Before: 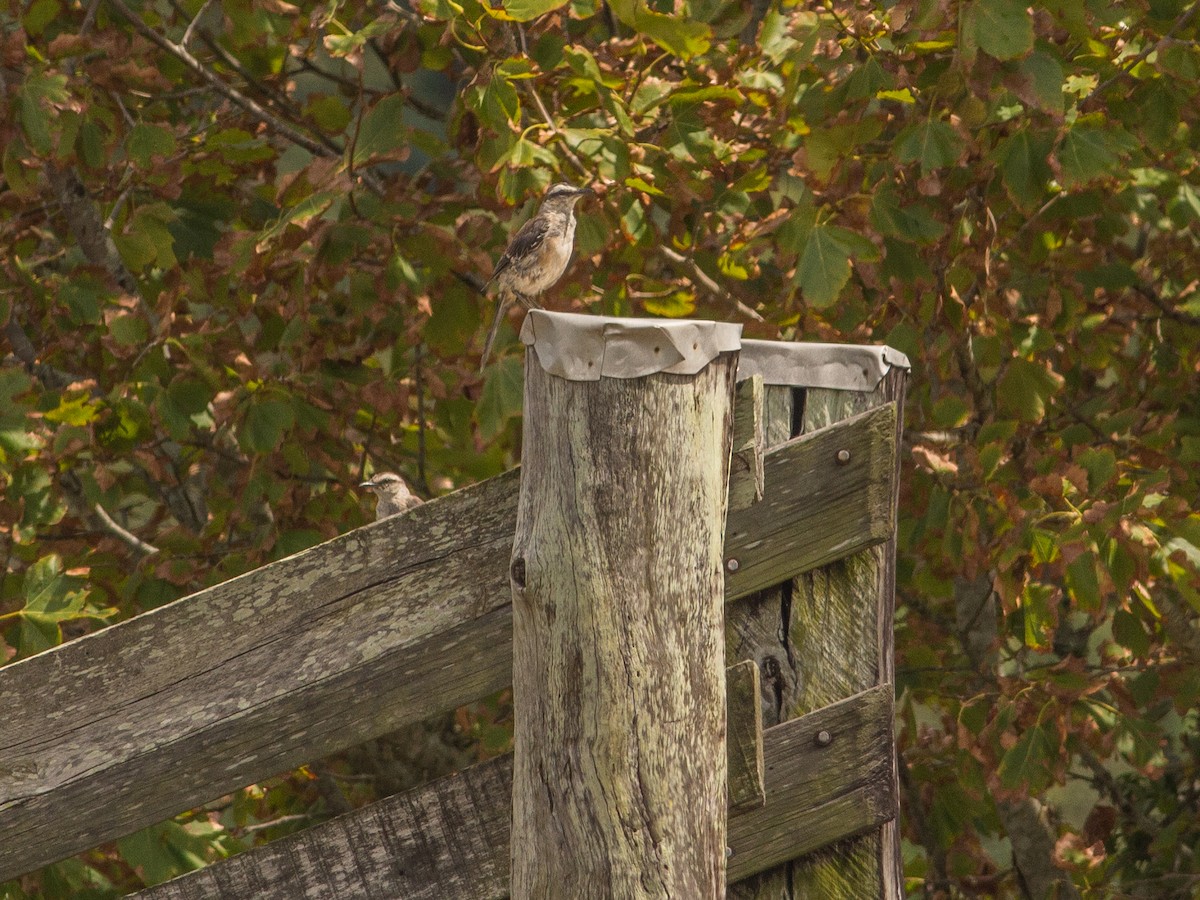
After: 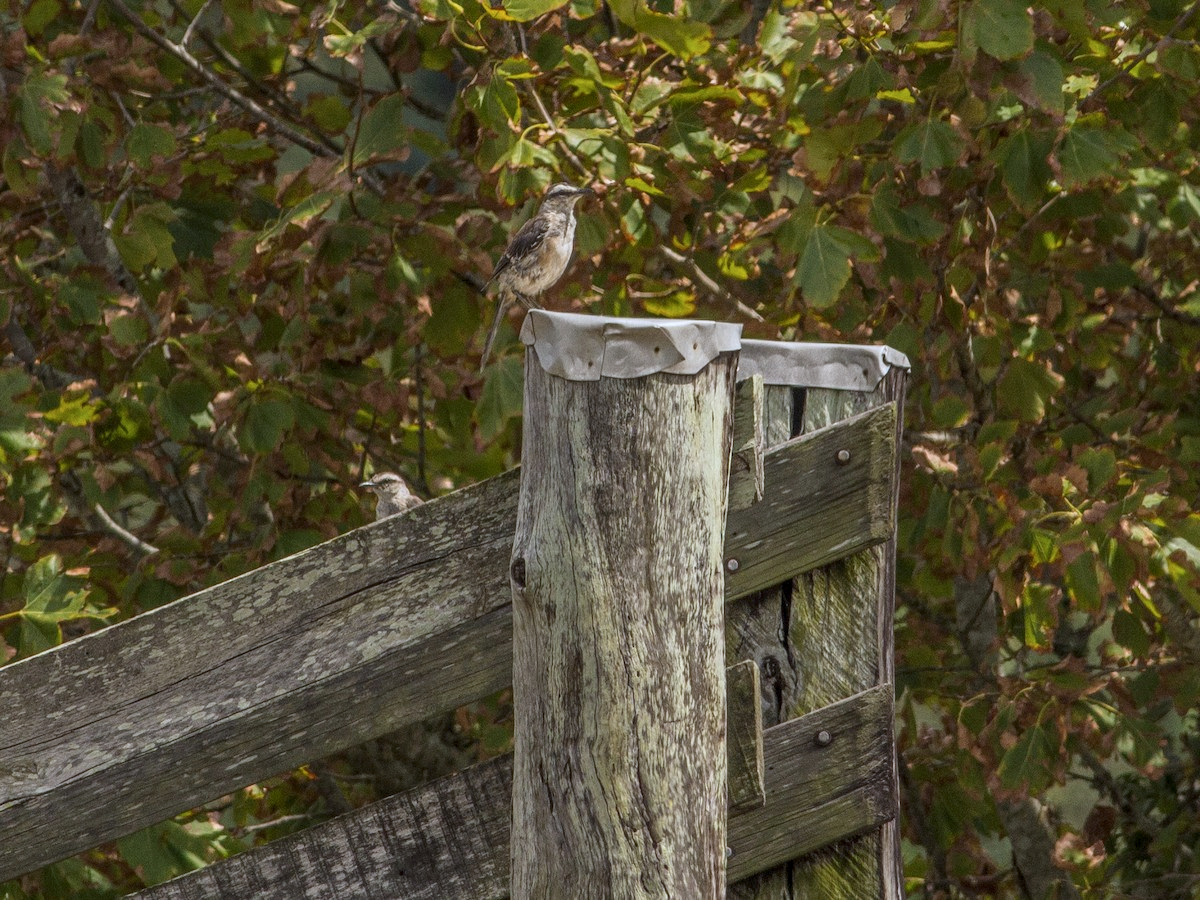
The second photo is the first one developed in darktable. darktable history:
local contrast: detail 130%
white balance: red 0.931, blue 1.11
exposure: exposure -0.21 EV, compensate highlight preservation false
